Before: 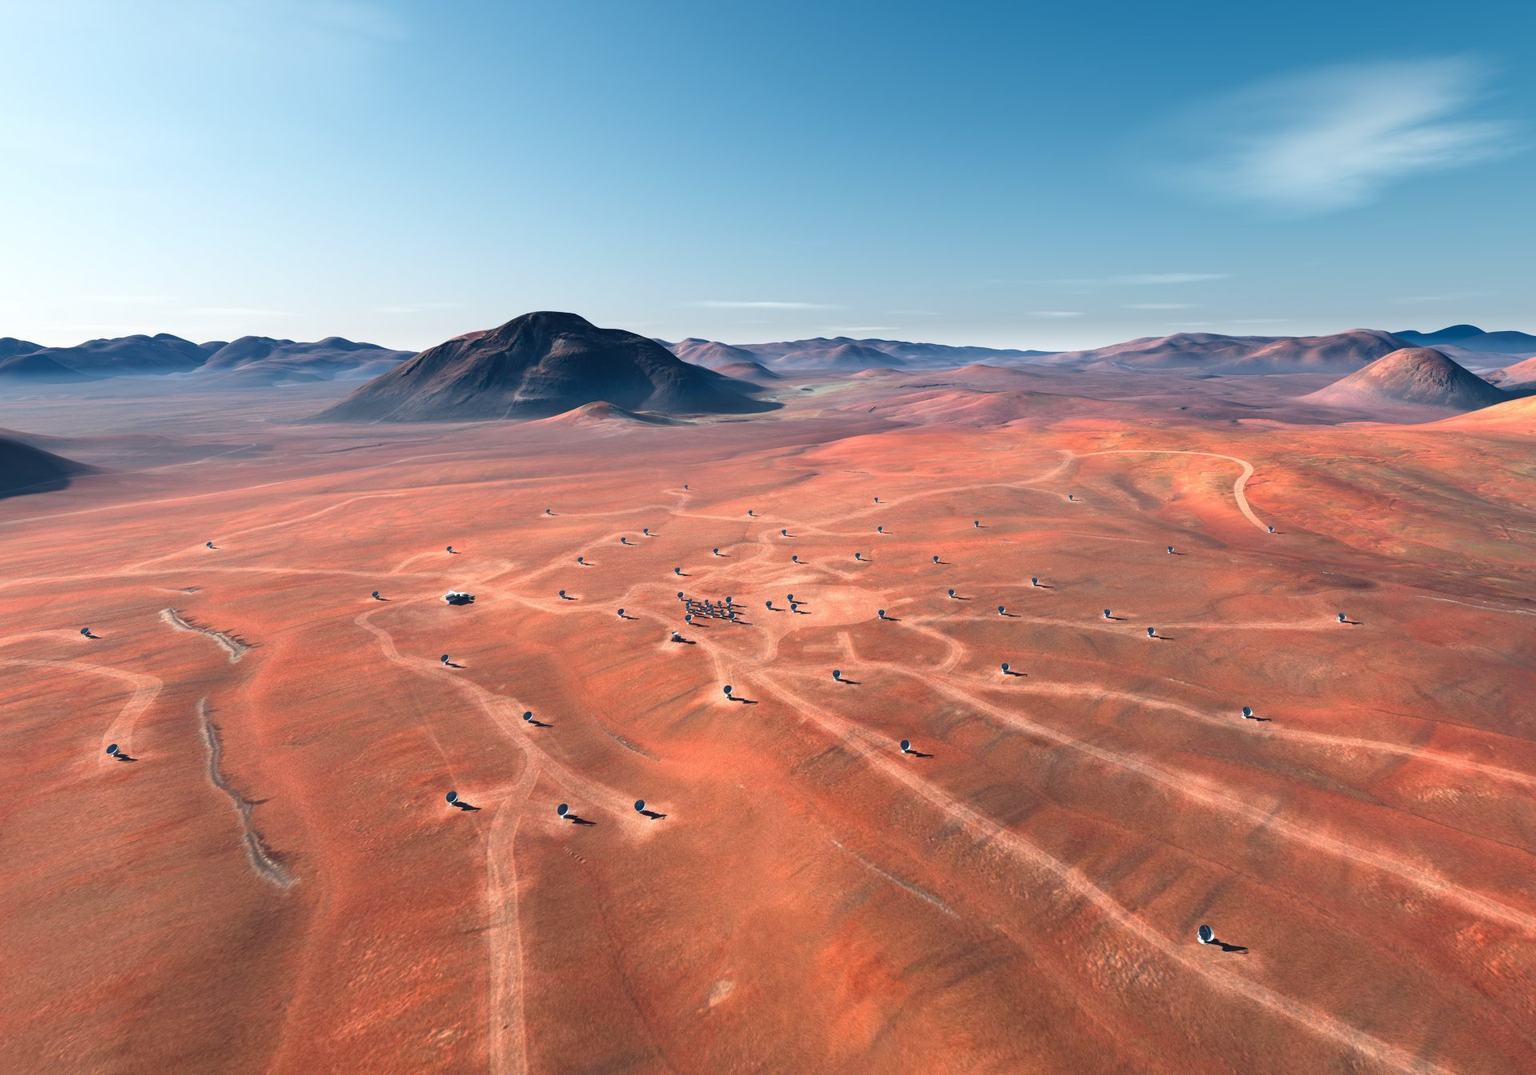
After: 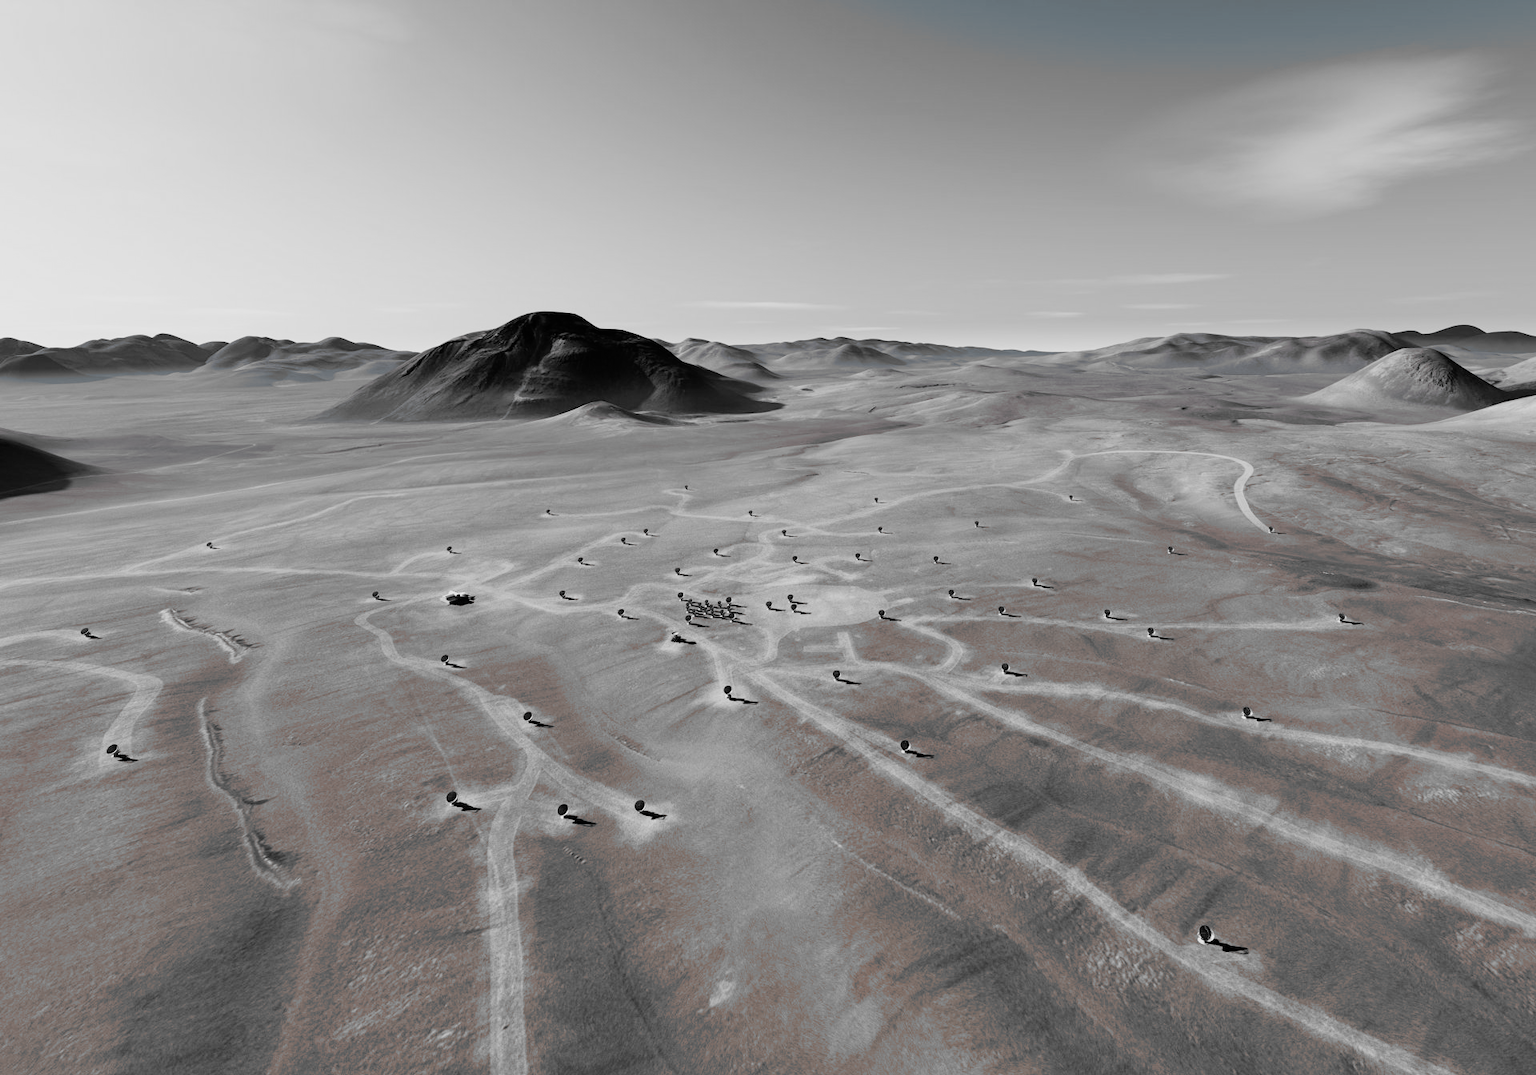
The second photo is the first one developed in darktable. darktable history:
filmic rgb: black relative exposure -5.1 EV, white relative exposure 3.18 EV, threshold 2.96 EV, hardness 3.42, contrast 1.2, highlights saturation mix -48.73%, add noise in highlights 0.002, preserve chrominance no, color science v3 (2019), use custom middle-gray values true, contrast in highlights soft, enable highlight reconstruction true
